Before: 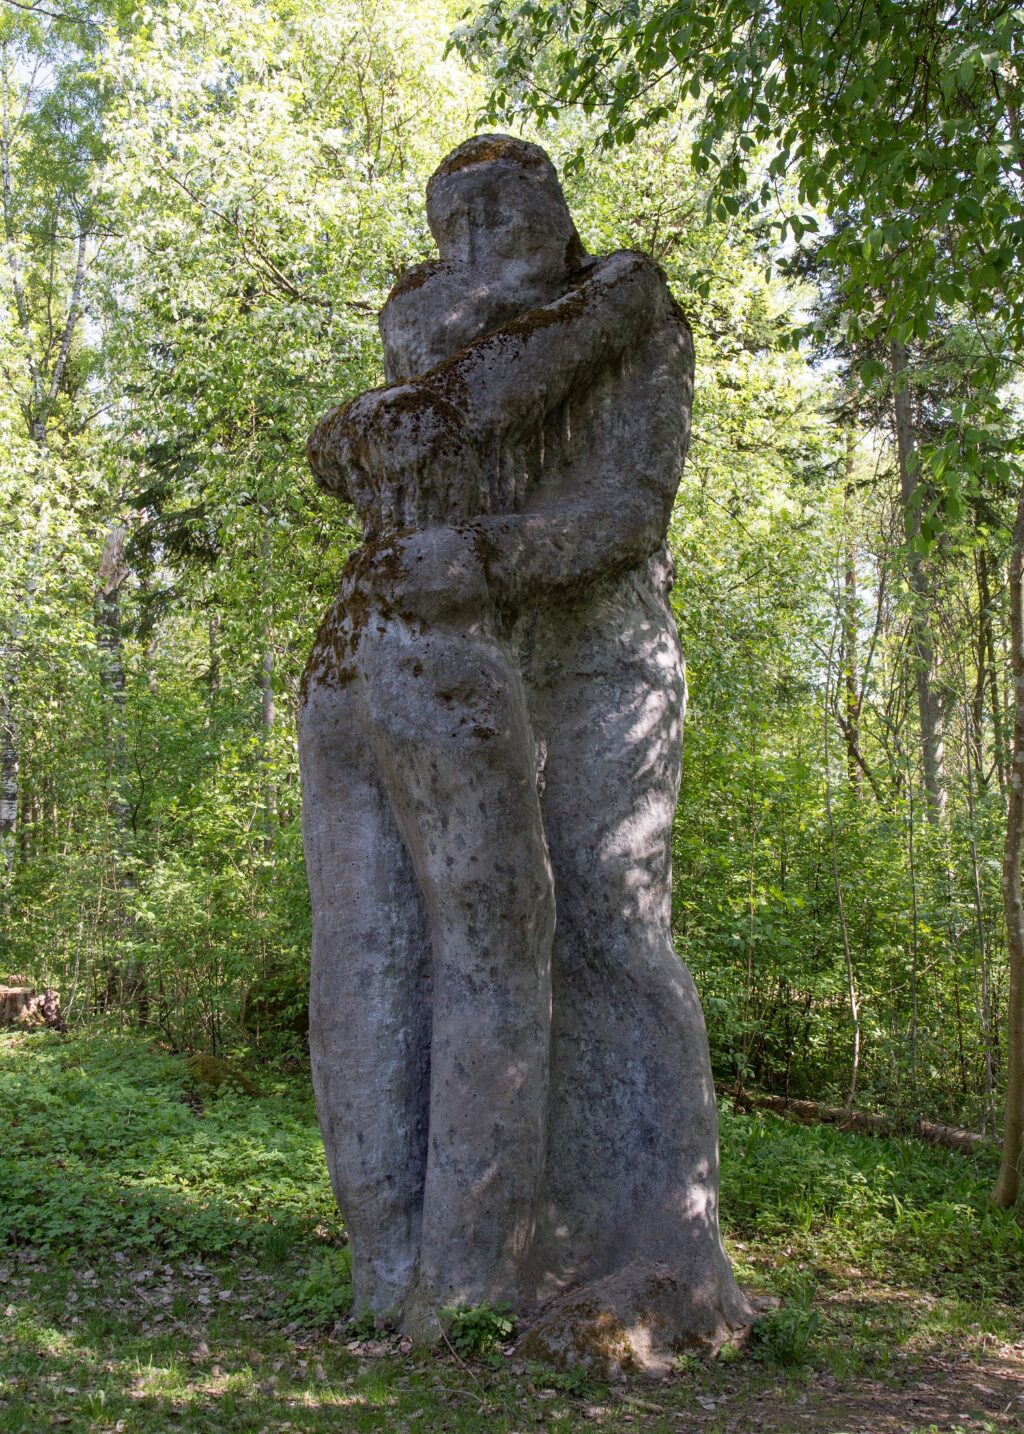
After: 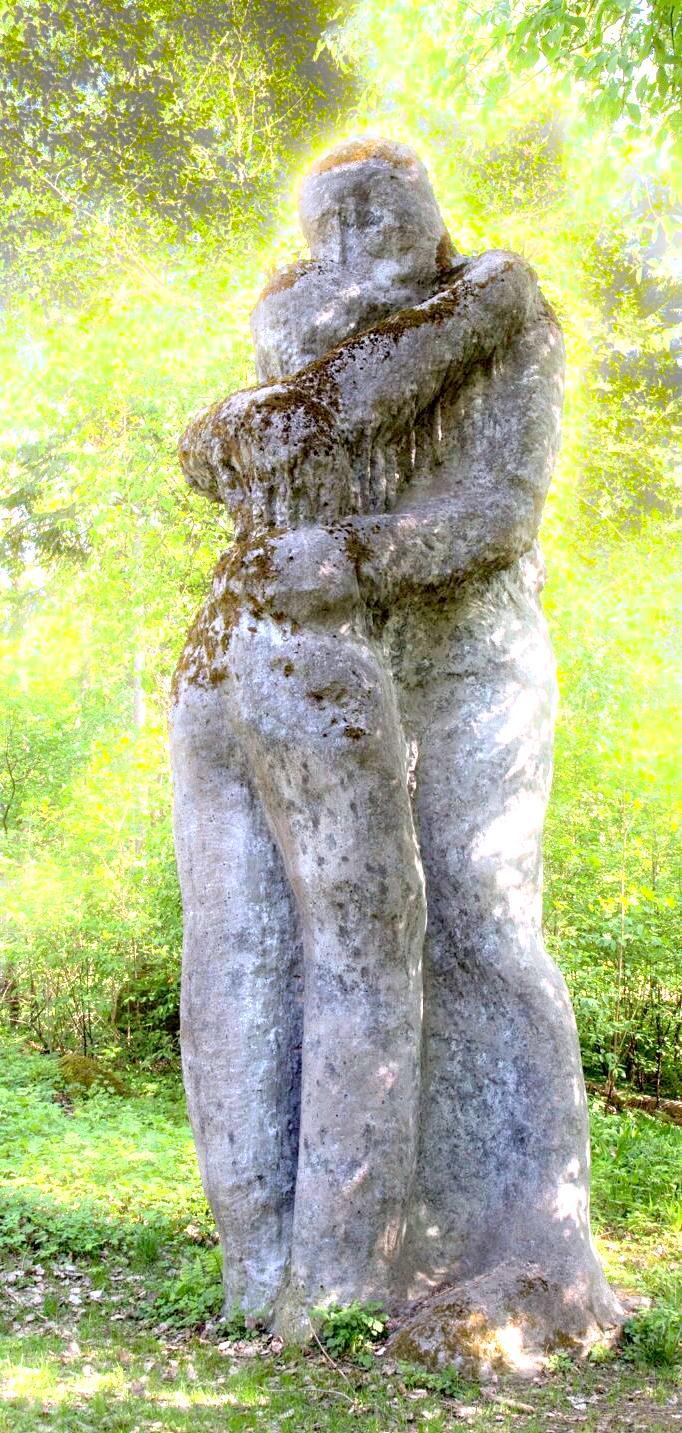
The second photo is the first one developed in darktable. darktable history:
bloom: size 5%, threshold 95%, strength 15%
crop and rotate: left 12.648%, right 20.685%
exposure: black level correction 0.005, exposure 2.084 EV, compensate highlight preservation false
